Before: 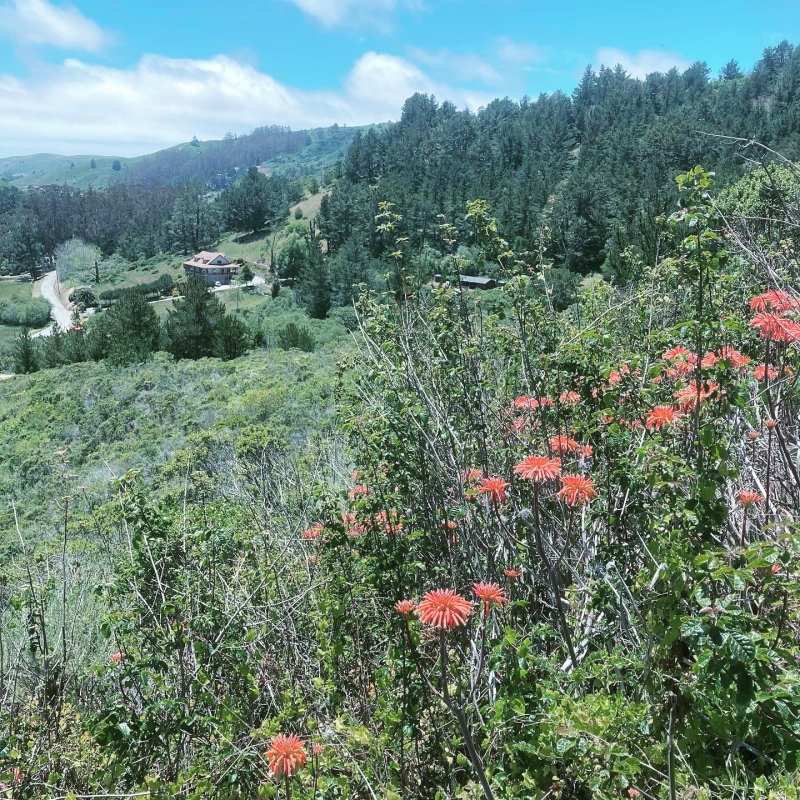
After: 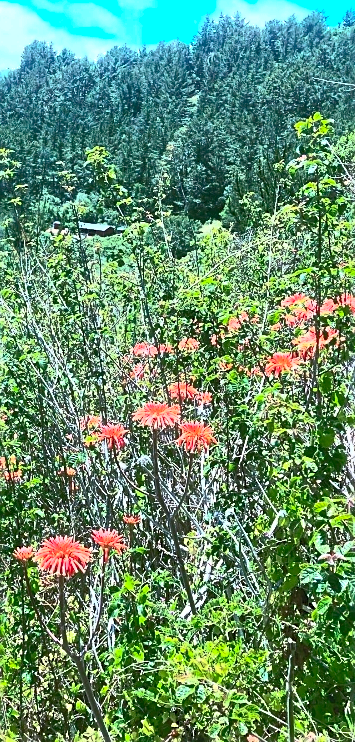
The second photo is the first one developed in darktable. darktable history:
crop: left 47.628%, top 6.643%, right 7.874%
sharpen: on, module defaults
contrast brightness saturation: contrast 0.83, brightness 0.59, saturation 0.59
shadows and highlights: on, module defaults
